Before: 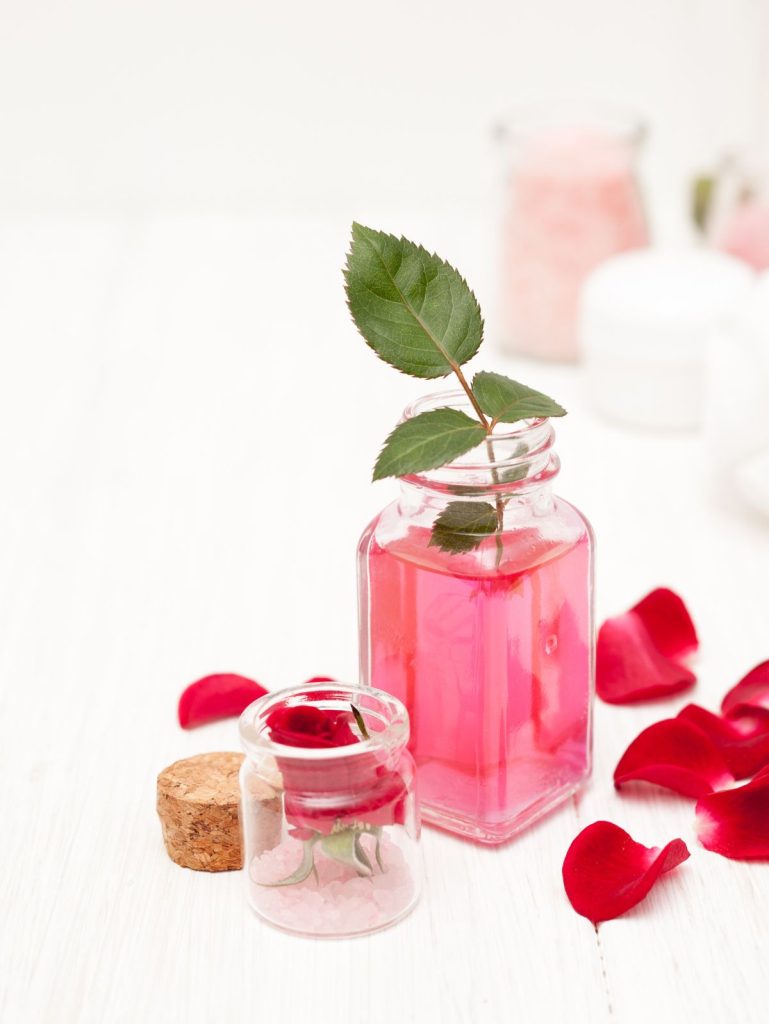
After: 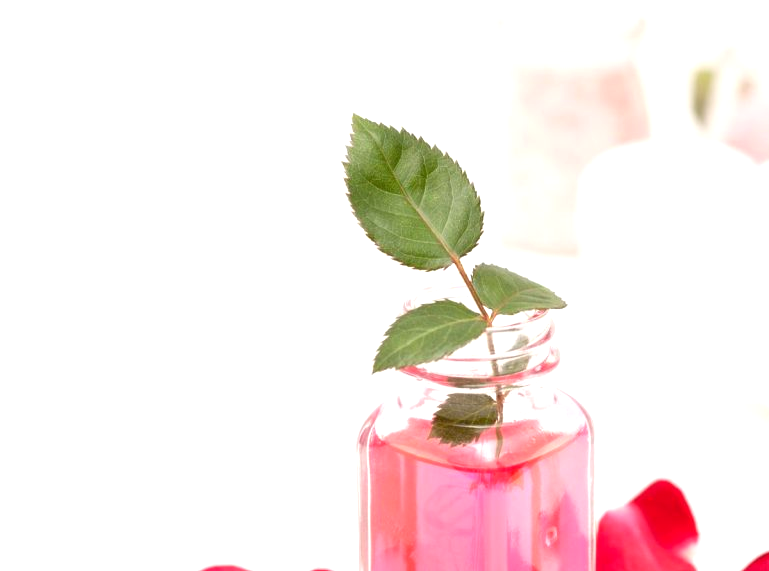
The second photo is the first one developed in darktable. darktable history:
exposure: black level correction 0.001, exposure 0.5 EV, compensate exposure bias true, compensate highlight preservation false
crop and rotate: top 10.594%, bottom 33.642%
